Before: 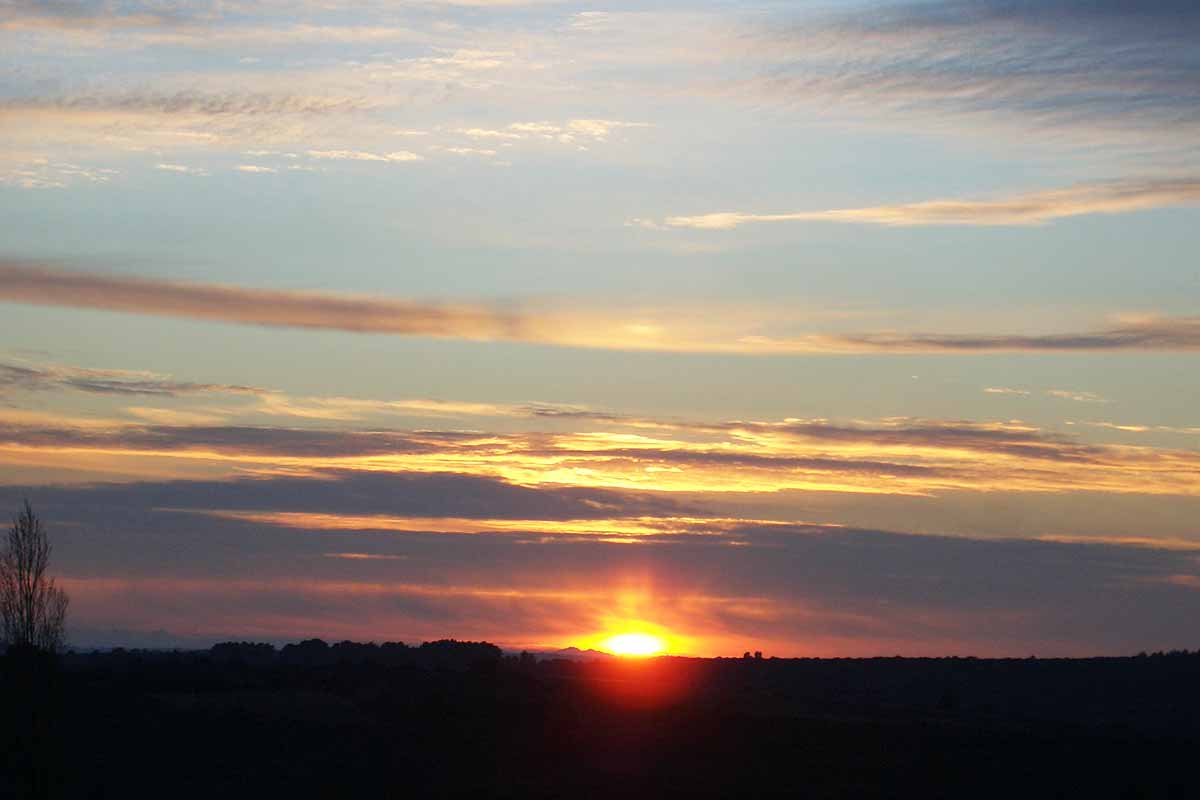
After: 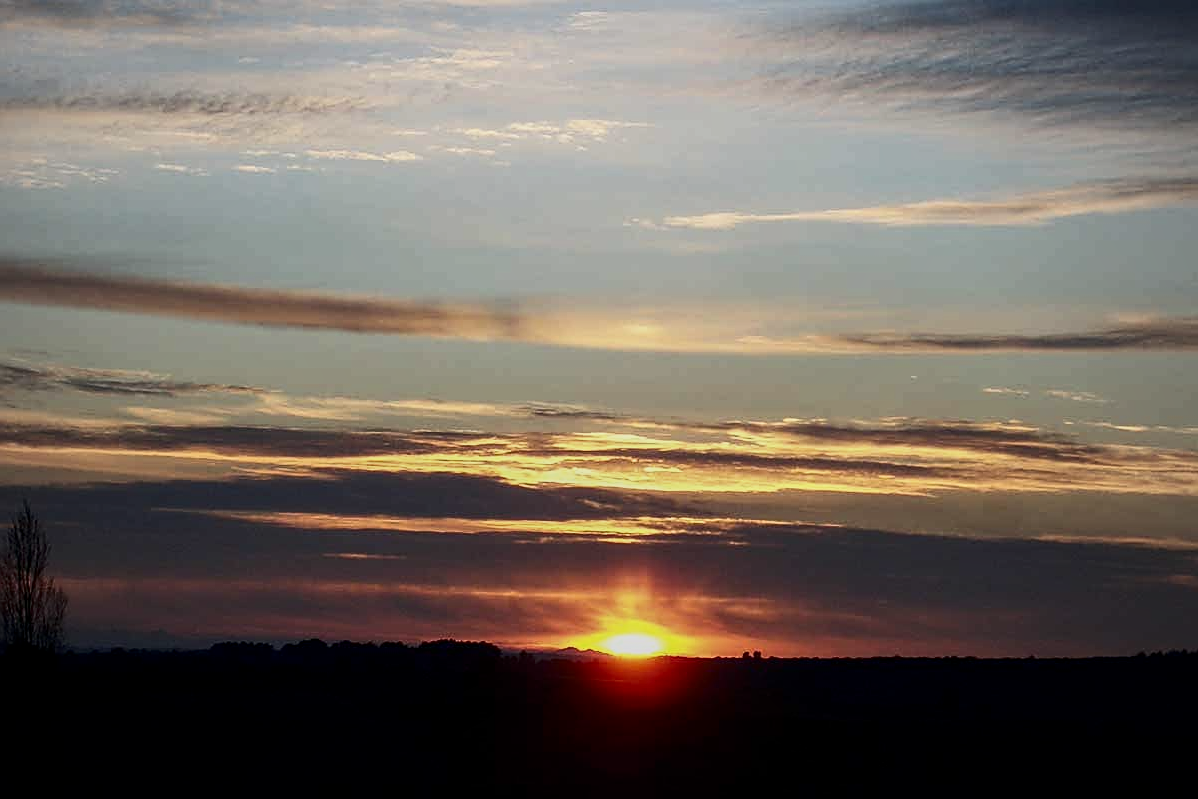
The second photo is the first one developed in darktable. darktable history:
local contrast: on, module defaults
exposure: black level correction 0, exposure -0.776 EV, compensate highlight preservation false
vignetting: fall-off start 67.29%, brightness -0.19, saturation -0.307, width/height ratio 1.017
crop: left 0.146%
sharpen: on, module defaults
contrast brightness saturation: contrast 0.27
